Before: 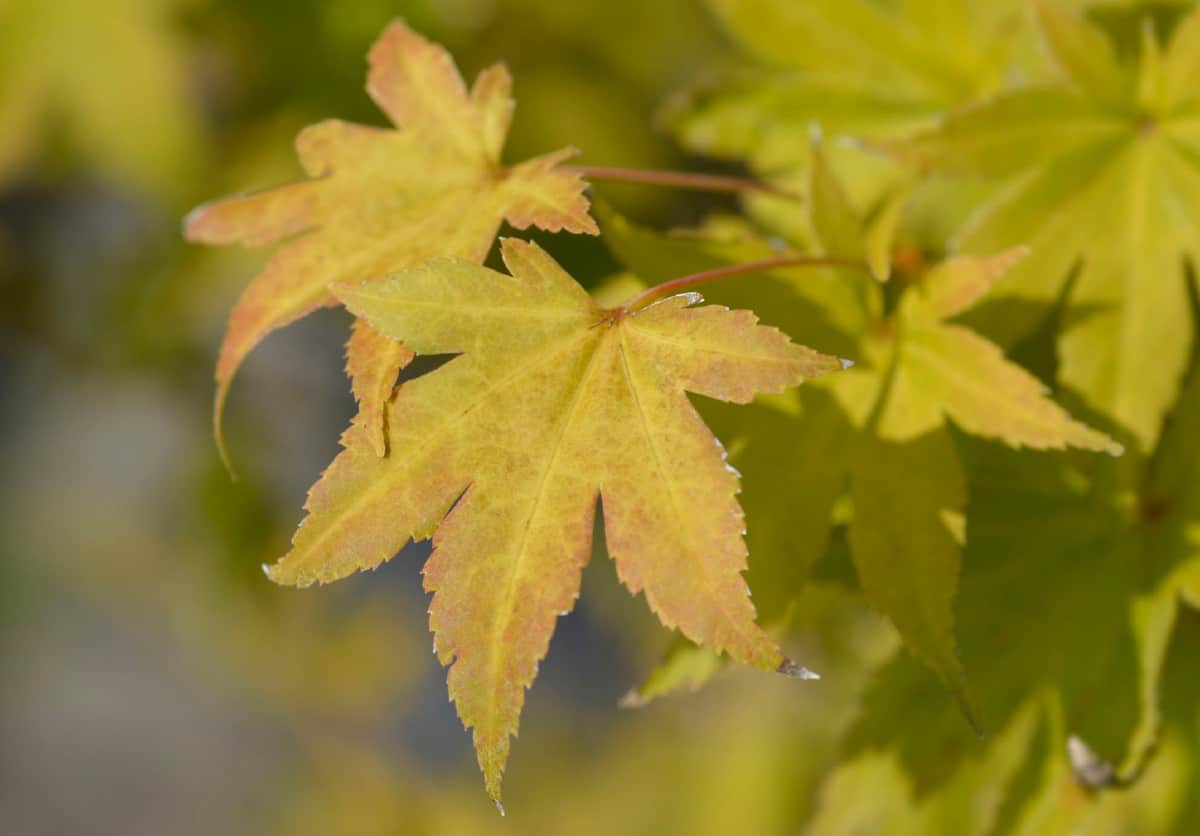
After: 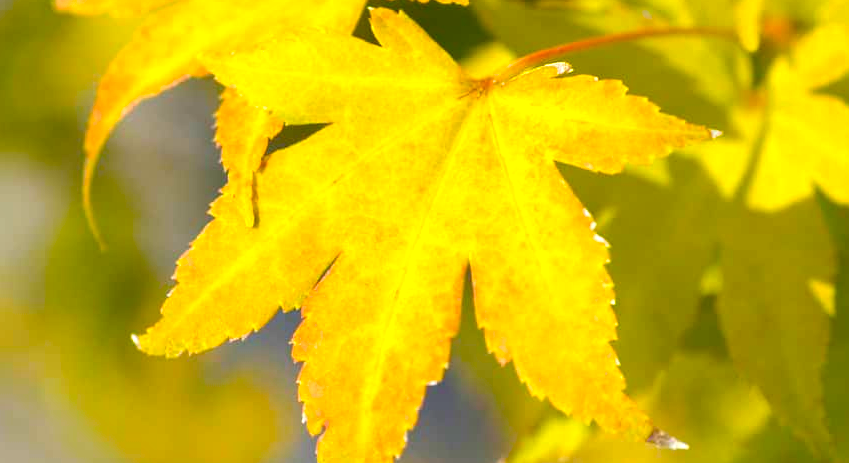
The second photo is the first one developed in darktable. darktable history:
color balance rgb: perceptual saturation grading › global saturation 25.455%, global vibrance 44.395%
crop: left 10.958%, top 27.519%, right 18.283%, bottom 17.026%
exposure: black level correction 0, exposure 0.598 EV, compensate exposure bias true, compensate highlight preservation false
tone equalizer: -8 EV -0.386 EV, -7 EV -0.41 EV, -6 EV -0.358 EV, -5 EV -0.225 EV, -3 EV 0.252 EV, -2 EV 0.329 EV, -1 EV 0.408 EV, +0 EV 0.436 EV
